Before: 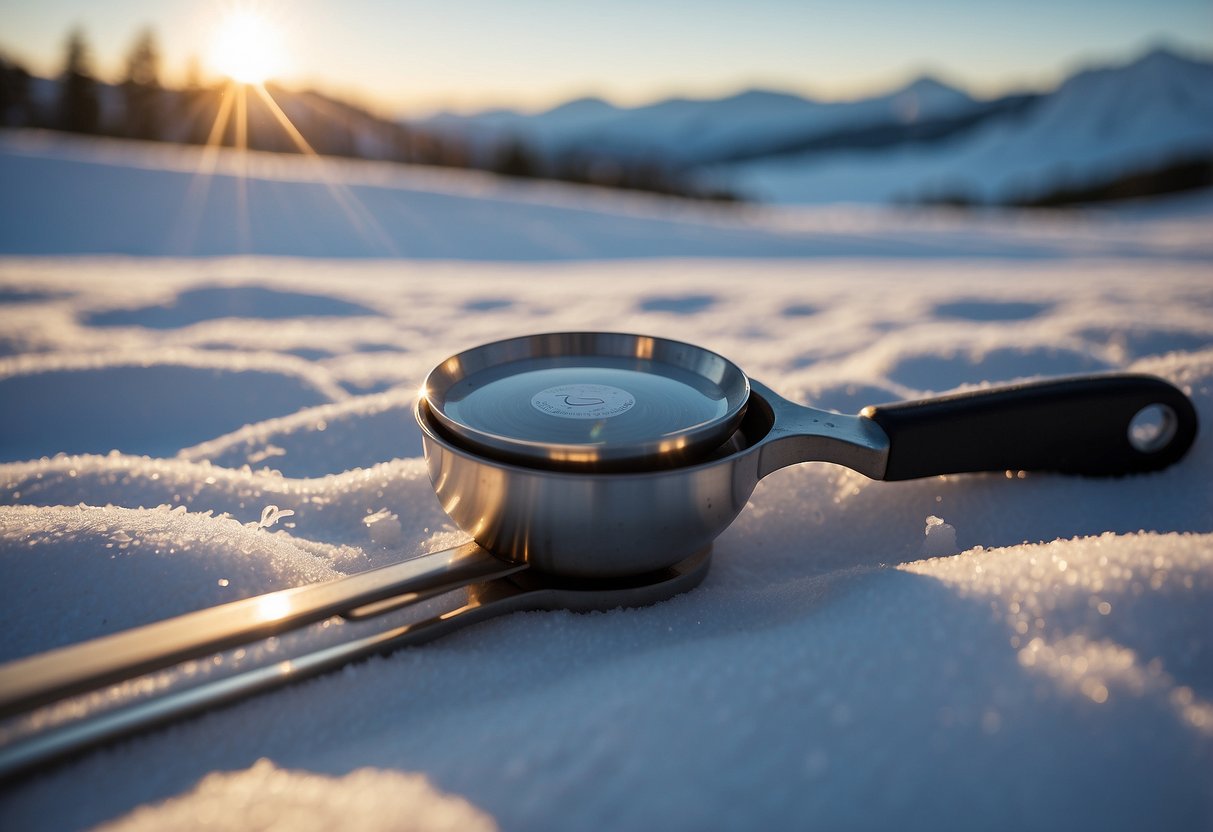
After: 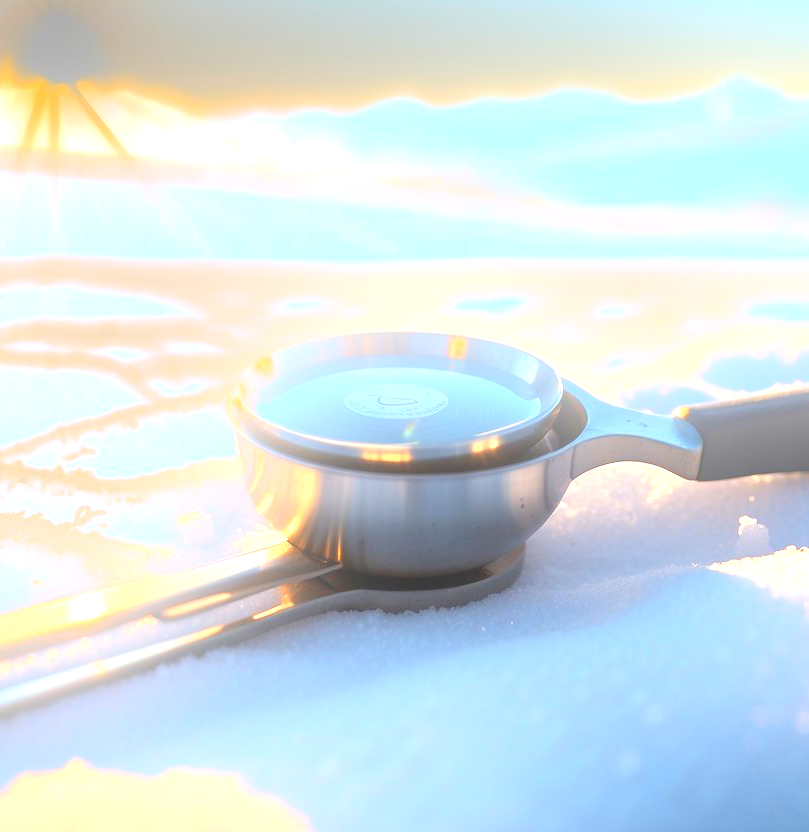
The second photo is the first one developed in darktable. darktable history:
exposure: black level correction 0, exposure 1.75 EV, compensate exposure bias true, compensate highlight preservation false
crop and rotate: left 15.446%, right 17.836%
bloom: on, module defaults
